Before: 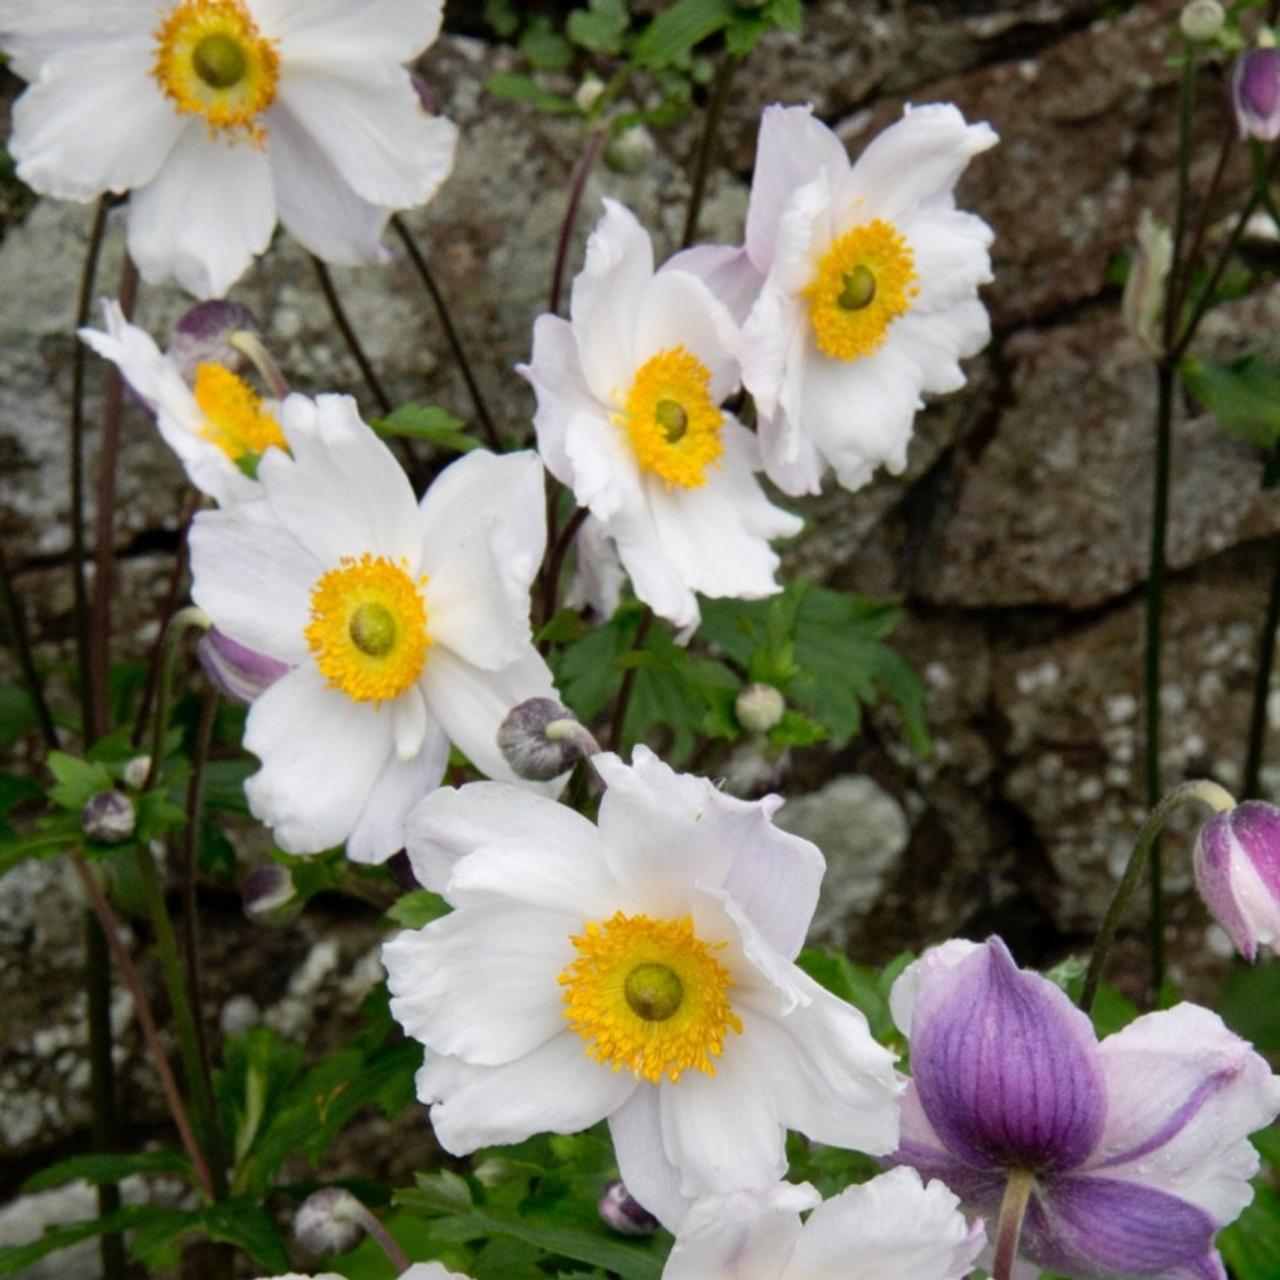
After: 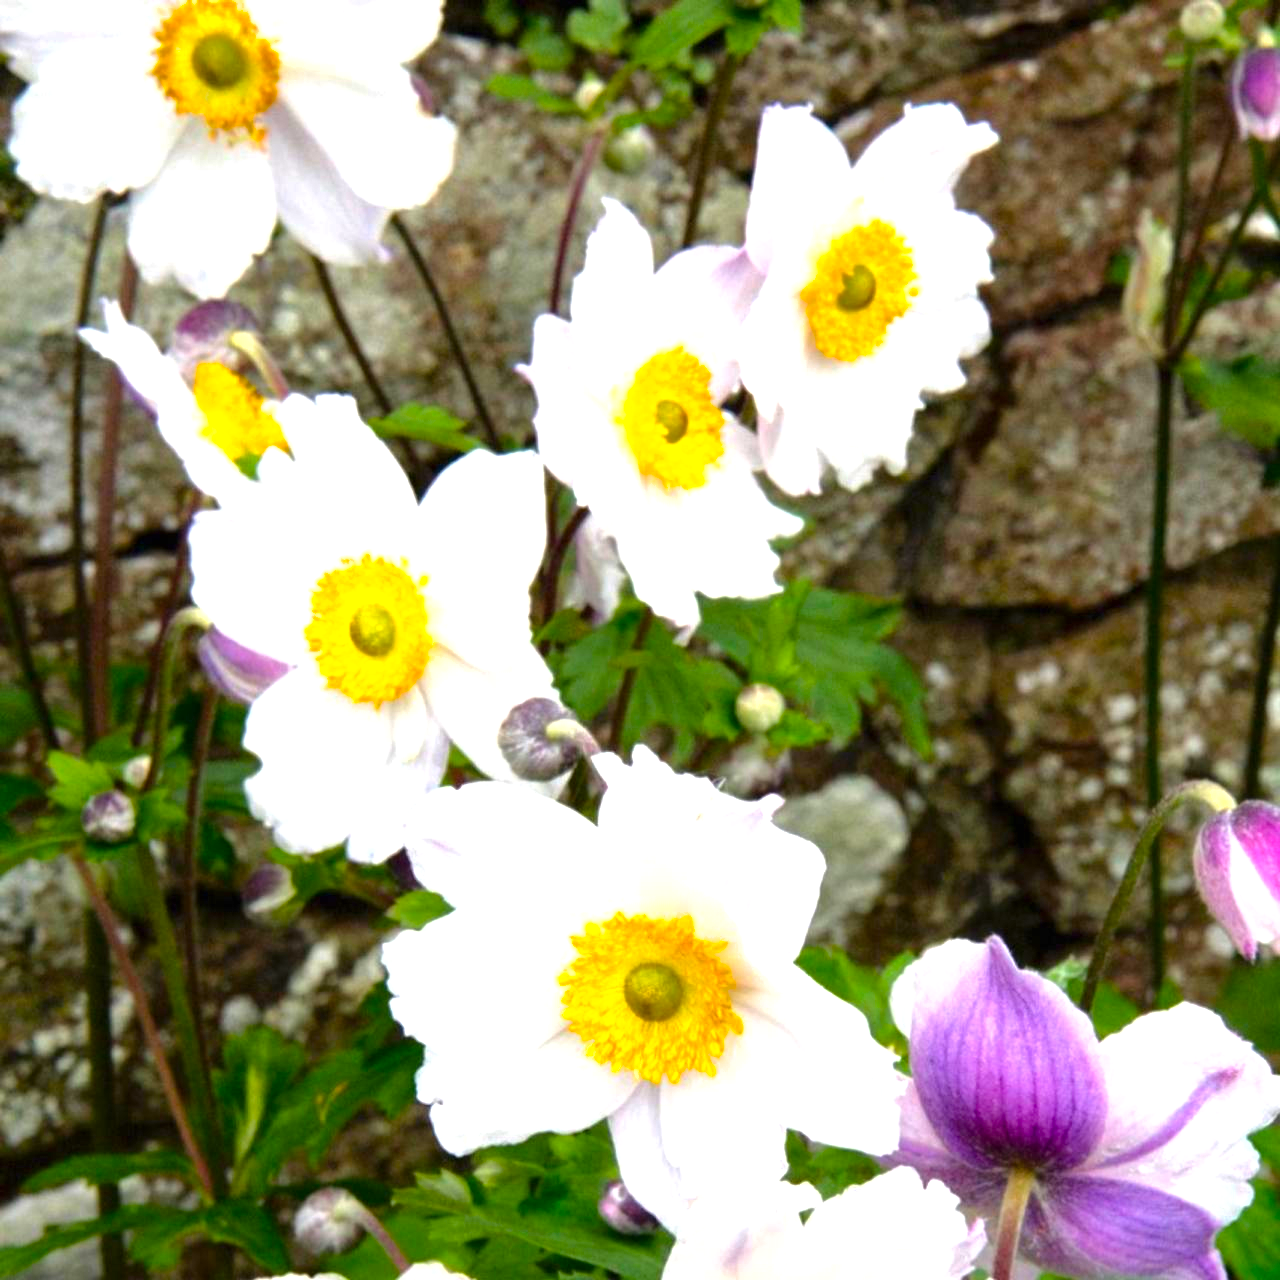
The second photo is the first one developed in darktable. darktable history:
exposure: black level correction 0, exposure 1.198 EV, compensate exposure bias true, compensate highlight preservation false
color balance rgb: perceptual saturation grading › global saturation 30%, global vibrance 20%
shadows and highlights: shadows -20, white point adjustment -2, highlights -35
